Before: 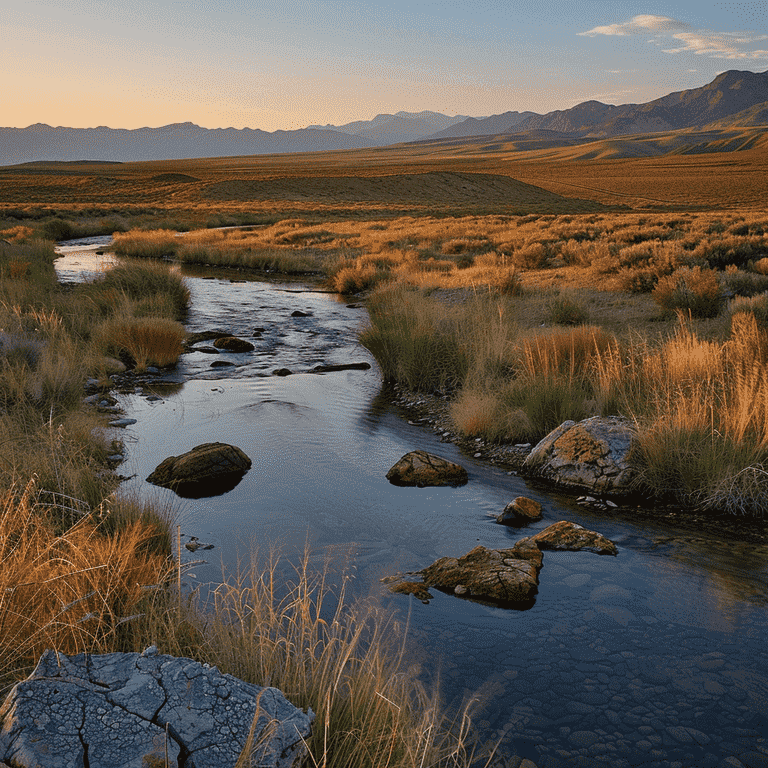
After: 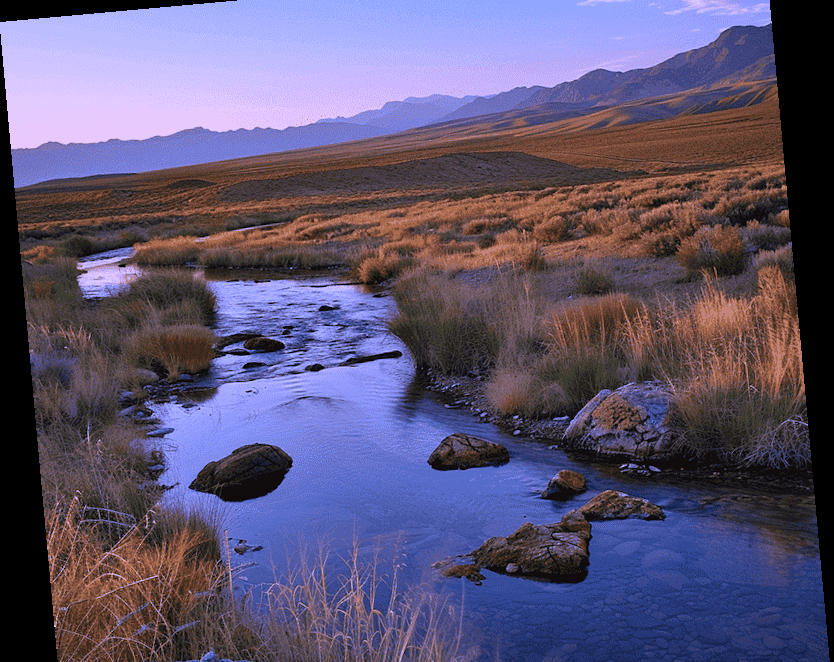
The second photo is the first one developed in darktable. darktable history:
white balance: red 0.98, blue 1.61
crop and rotate: top 5.667%, bottom 14.937%
rotate and perspective: rotation -5.2°, automatic cropping off
